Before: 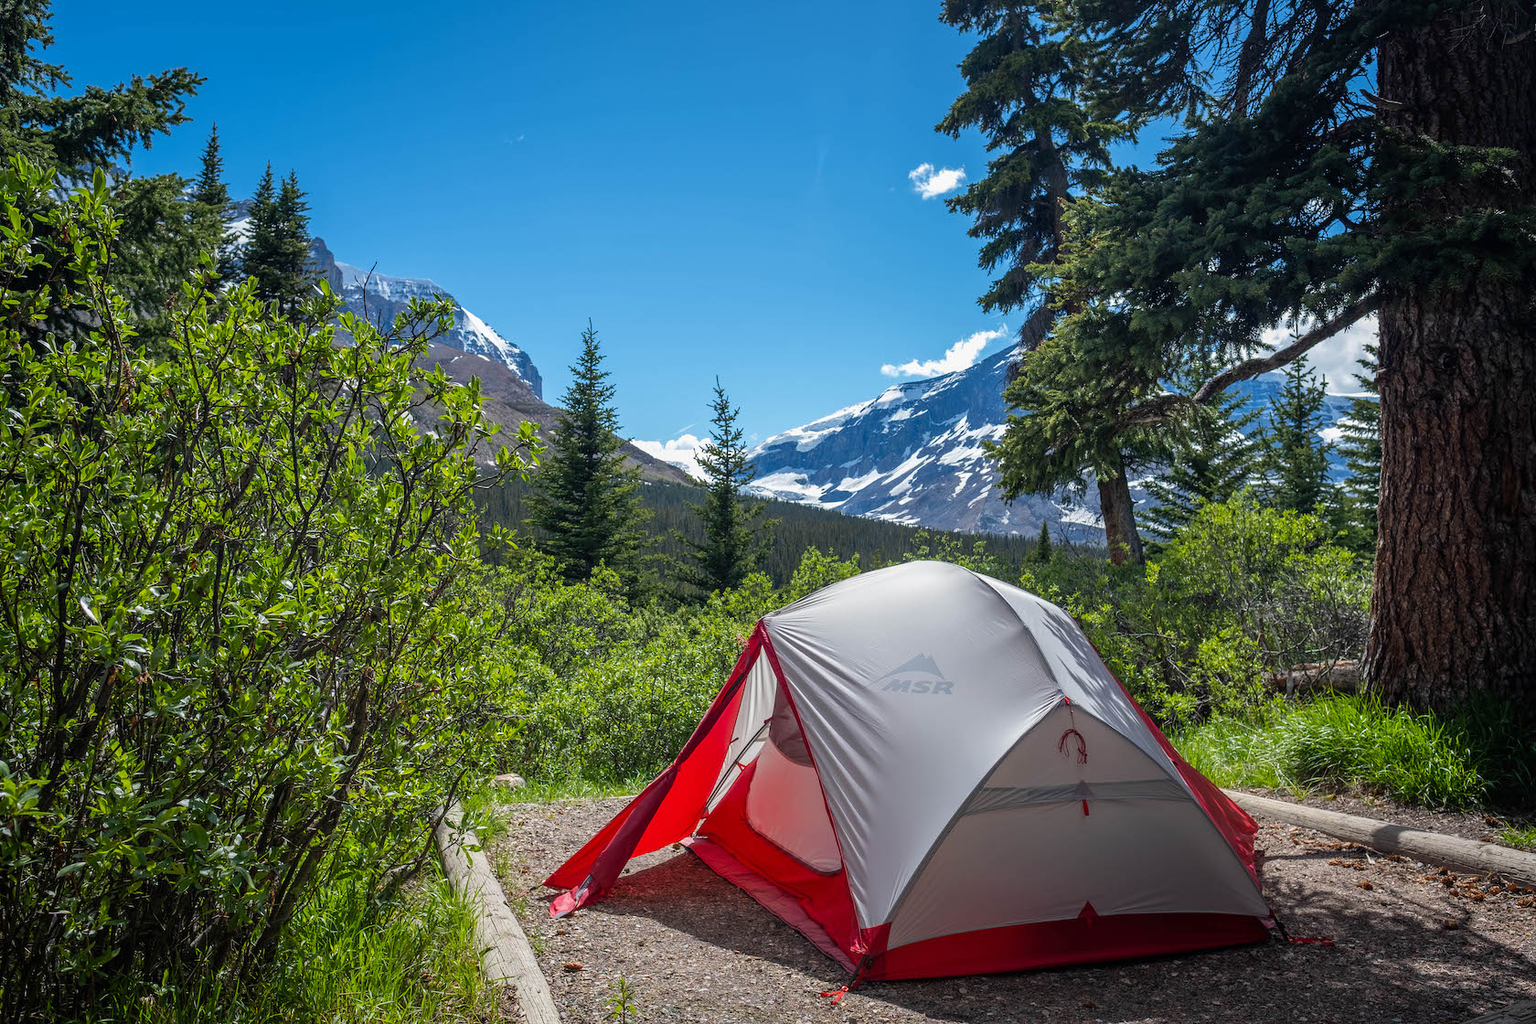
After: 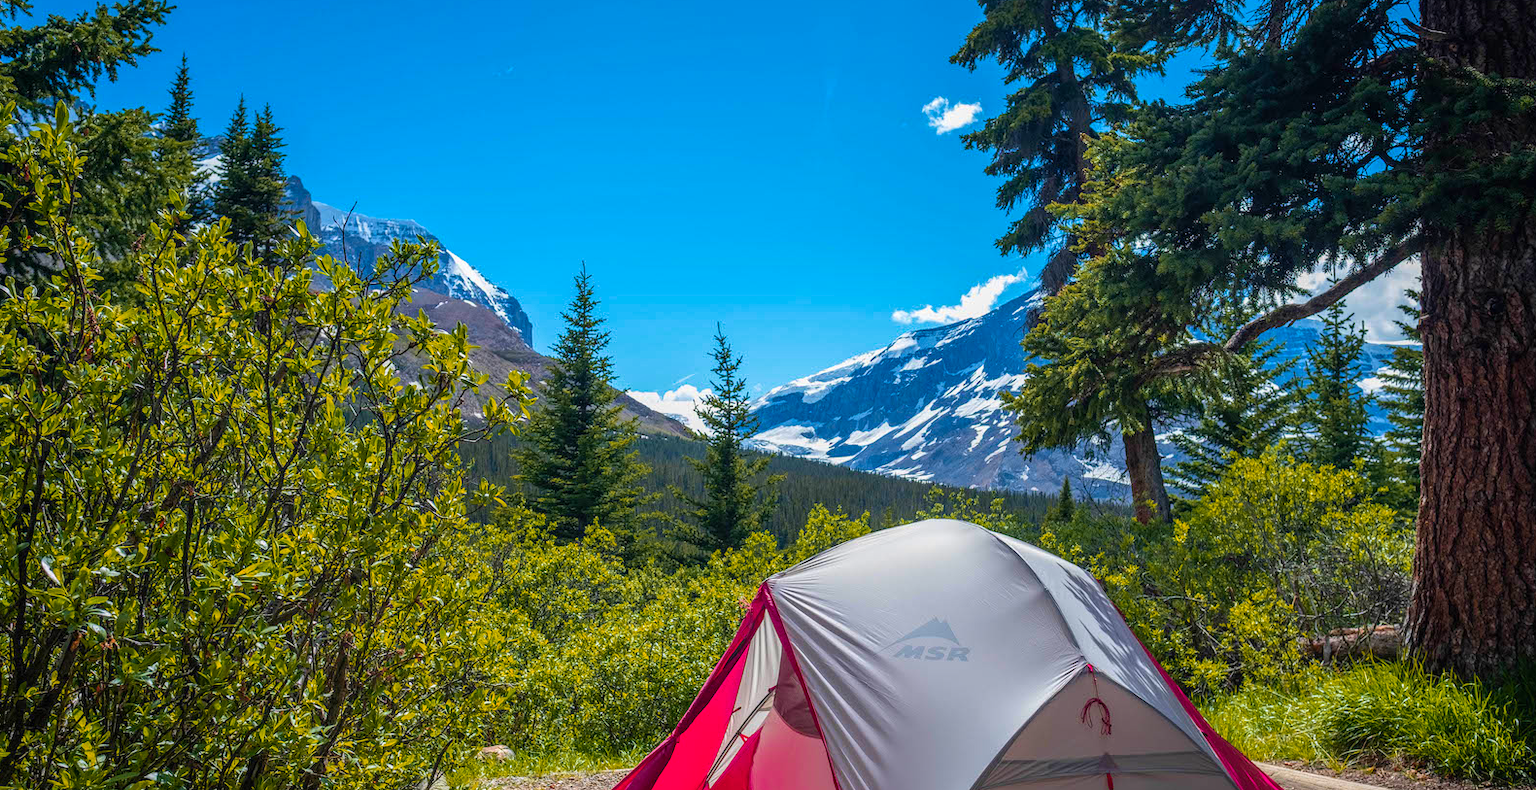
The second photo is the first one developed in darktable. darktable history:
velvia: on, module defaults
color zones: curves: ch1 [(0.24, 0.634) (0.75, 0.5)]; ch2 [(0.253, 0.437) (0.745, 0.491)]
crop: left 2.737%, top 7.136%, right 3.103%, bottom 20.147%
exposure: compensate highlight preservation false
local contrast: detail 110%
